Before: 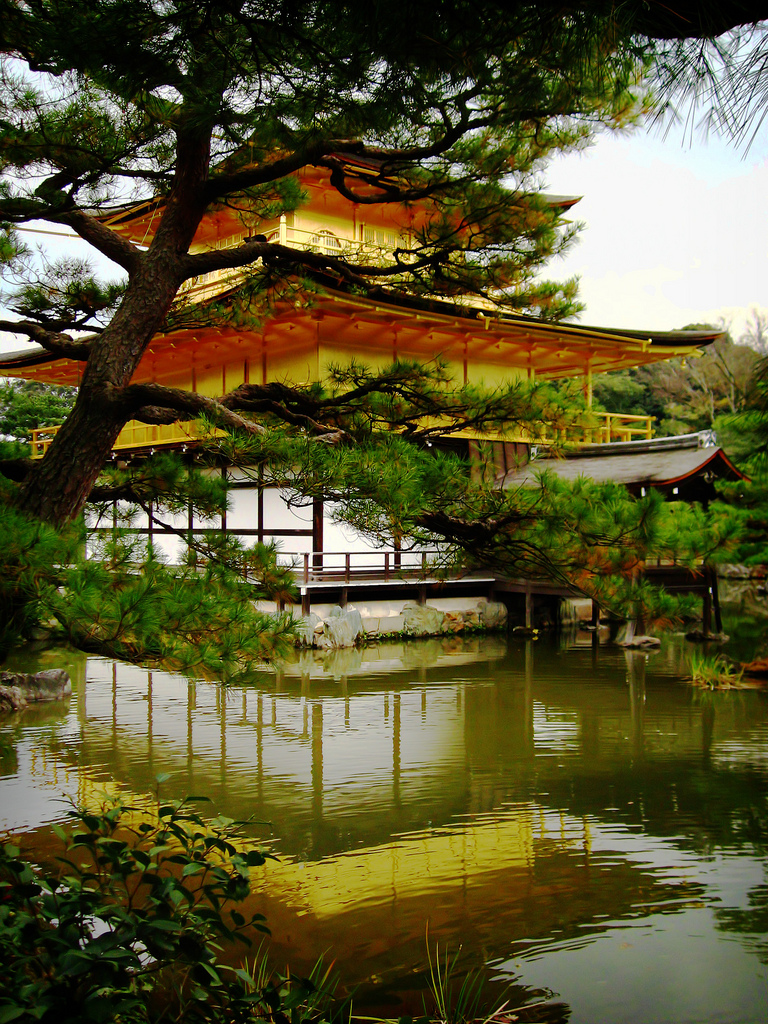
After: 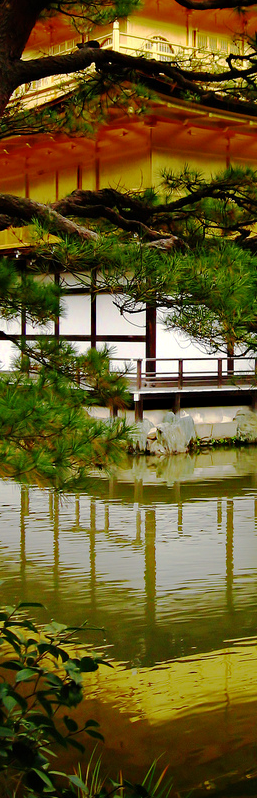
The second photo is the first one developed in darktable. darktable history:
crop and rotate: left 21.813%, top 18.993%, right 44.694%, bottom 3.005%
haze removal: compatibility mode true, adaptive false
exposure: compensate highlight preservation false
